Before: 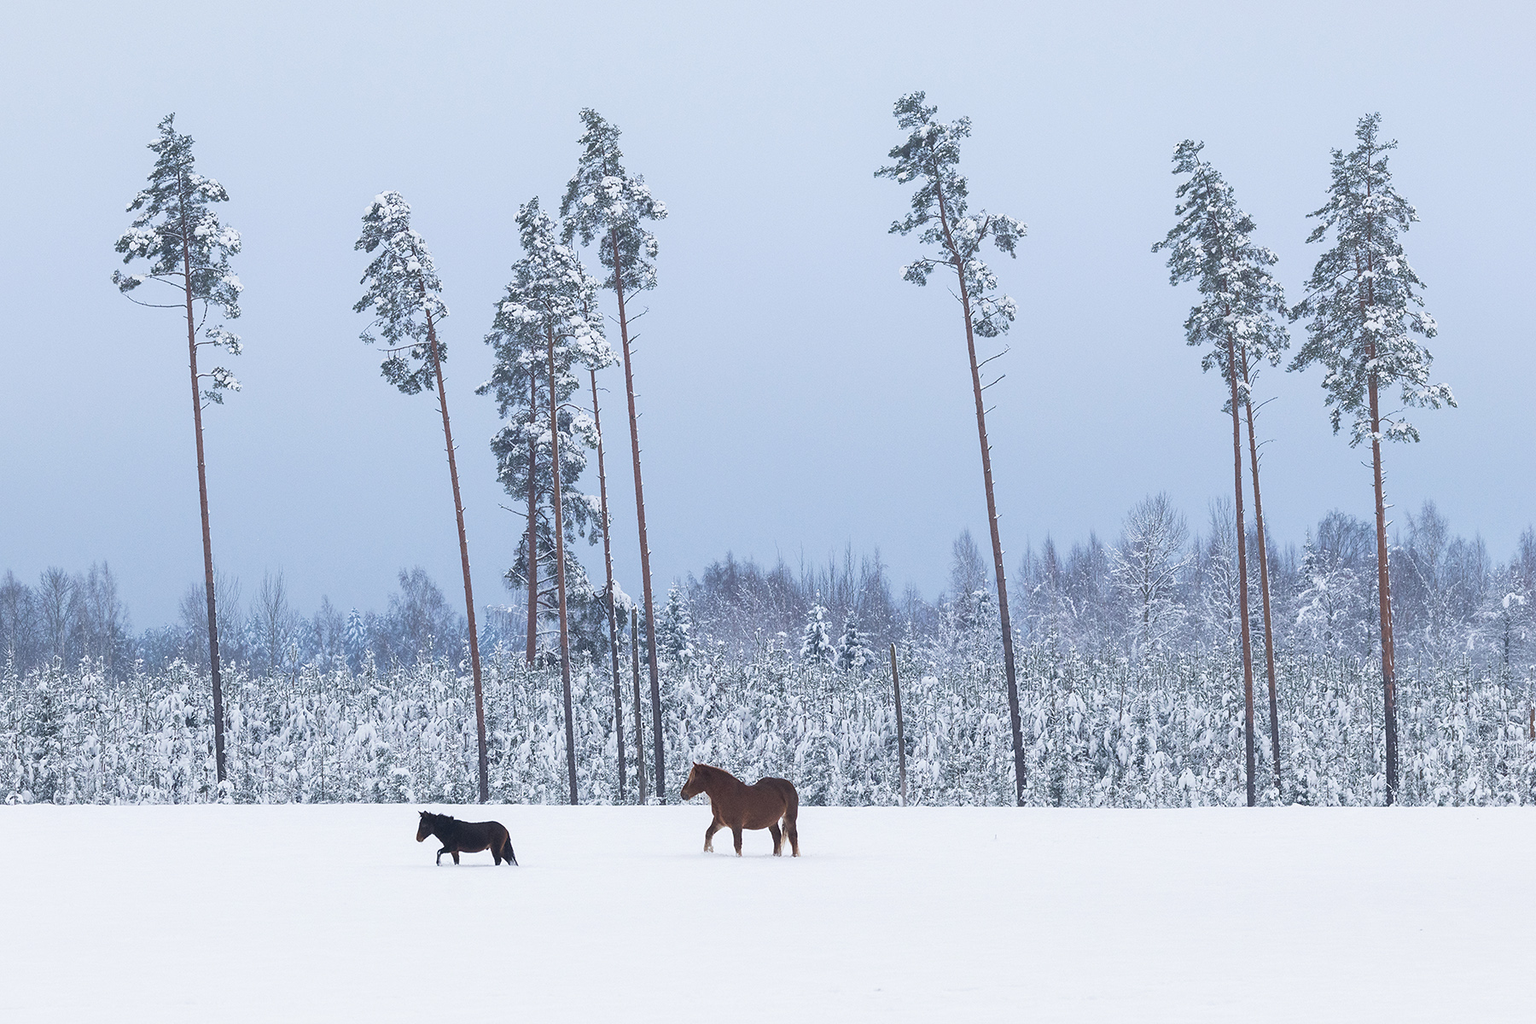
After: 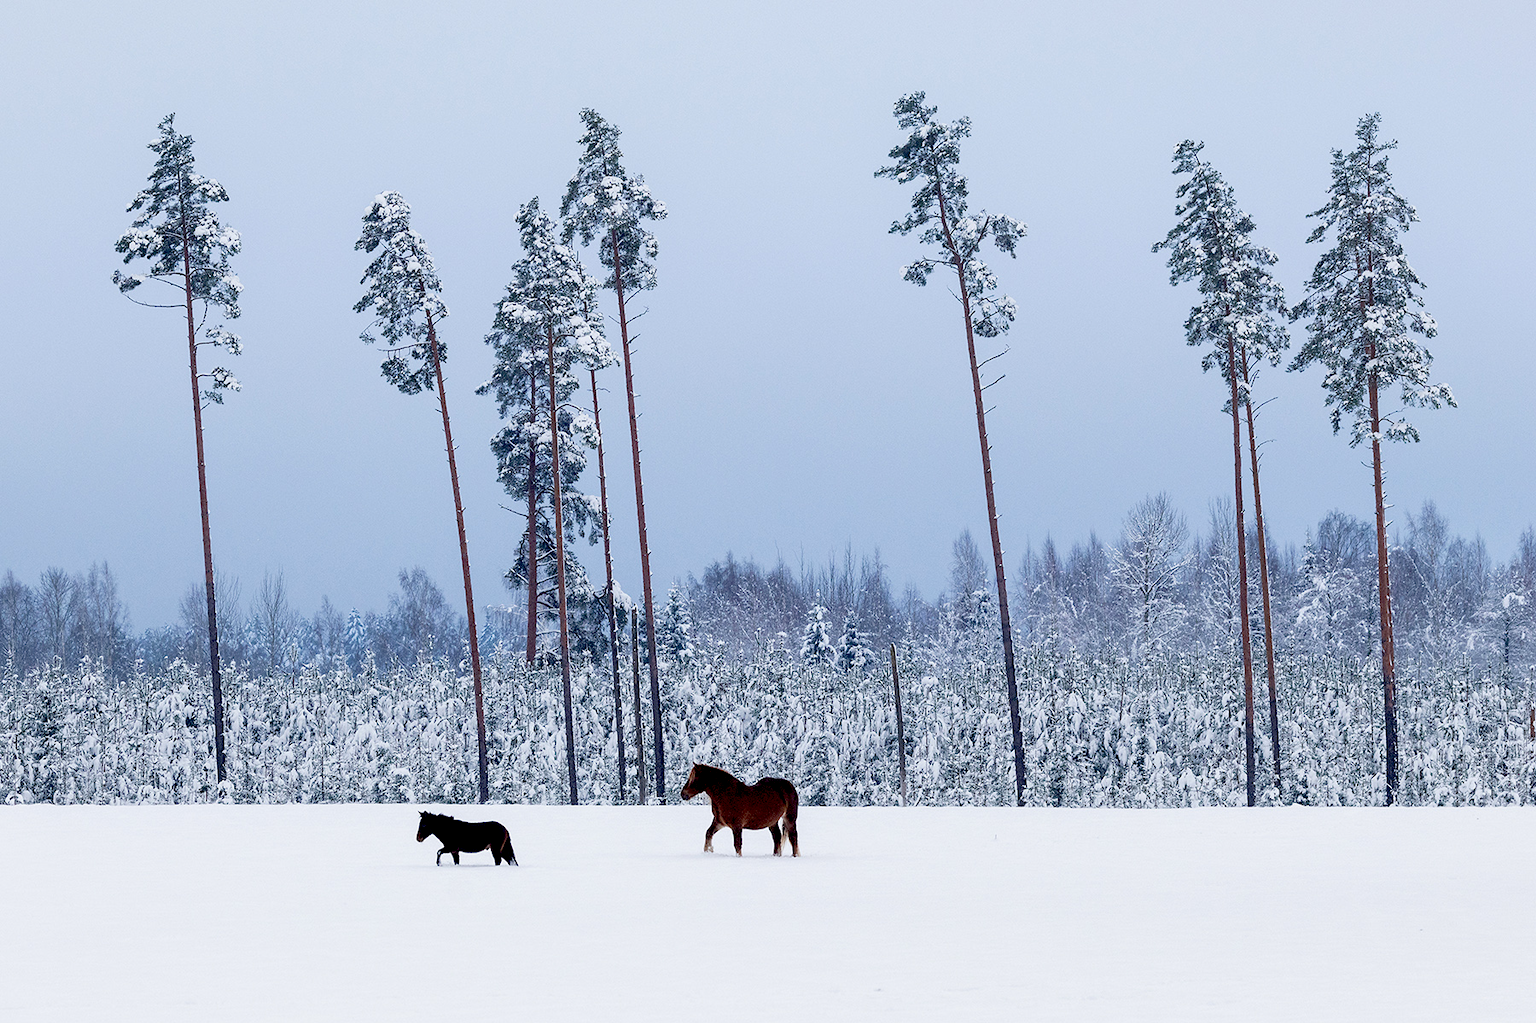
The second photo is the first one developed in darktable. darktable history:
exposure: black level correction 0.056, exposure -0.032 EV, compensate exposure bias true, compensate highlight preservation false
crop: bottom 0.078%
